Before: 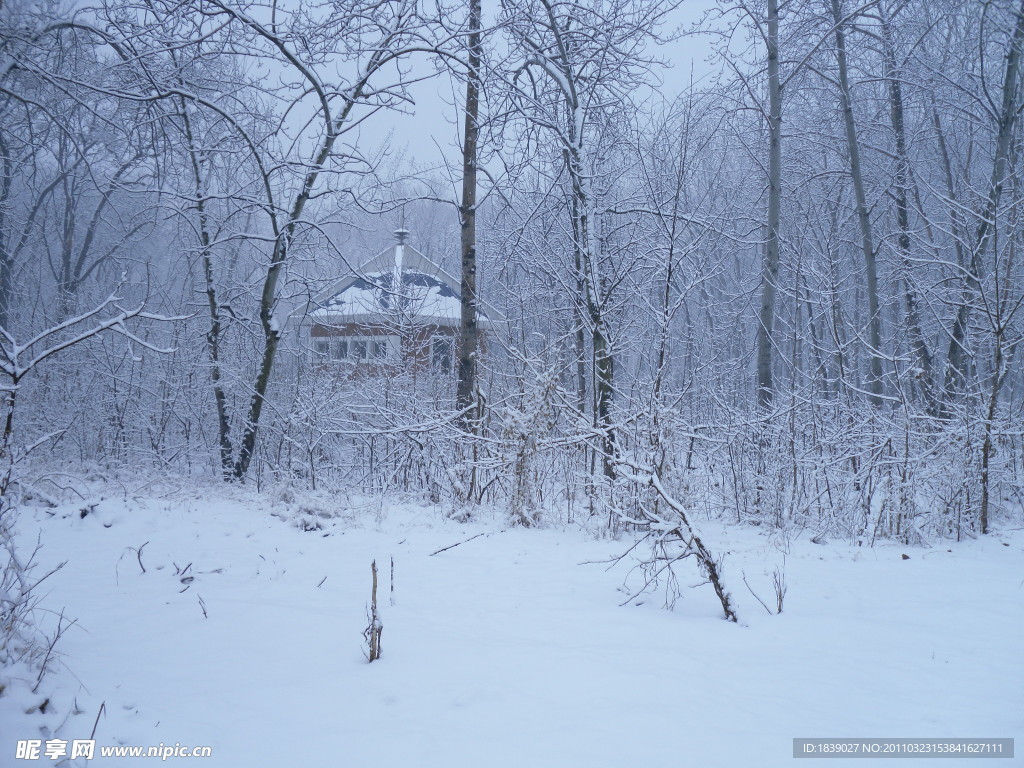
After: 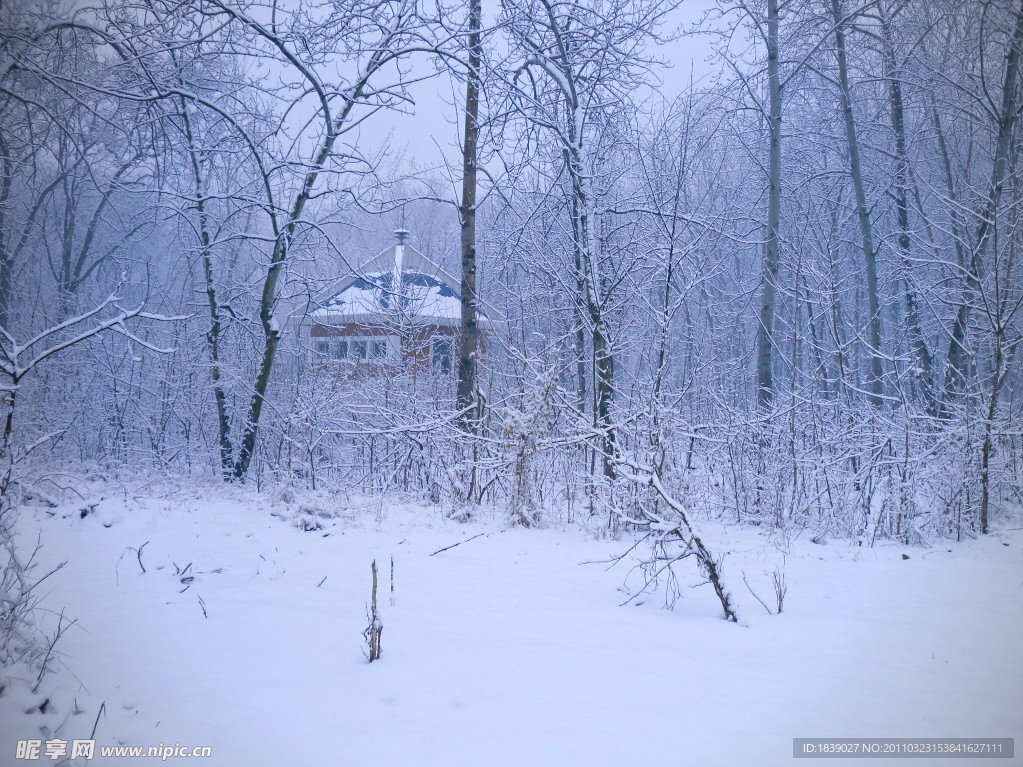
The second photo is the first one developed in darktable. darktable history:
vignetting: brightness -0.516, saturation -0.52
tone equalizer: on, module defaults
color balance rgb: highlights gain › chroma 1.483%, highlights gain › hue 312.44°, shadows fall-off 100.84%, linear chroma grading › global chroma 10.415%, perceptual saturation grading › global saturation 20%, perceptual saturation grading › highlights -25.134%, perceptual saturation grading › shadows 49.82%, mask middle-gray fulcrum 22.321%
exposure: exposure 0.126 EV, compensate exposure bias true, compensate highlight preservation false
crop: left 0.016%
